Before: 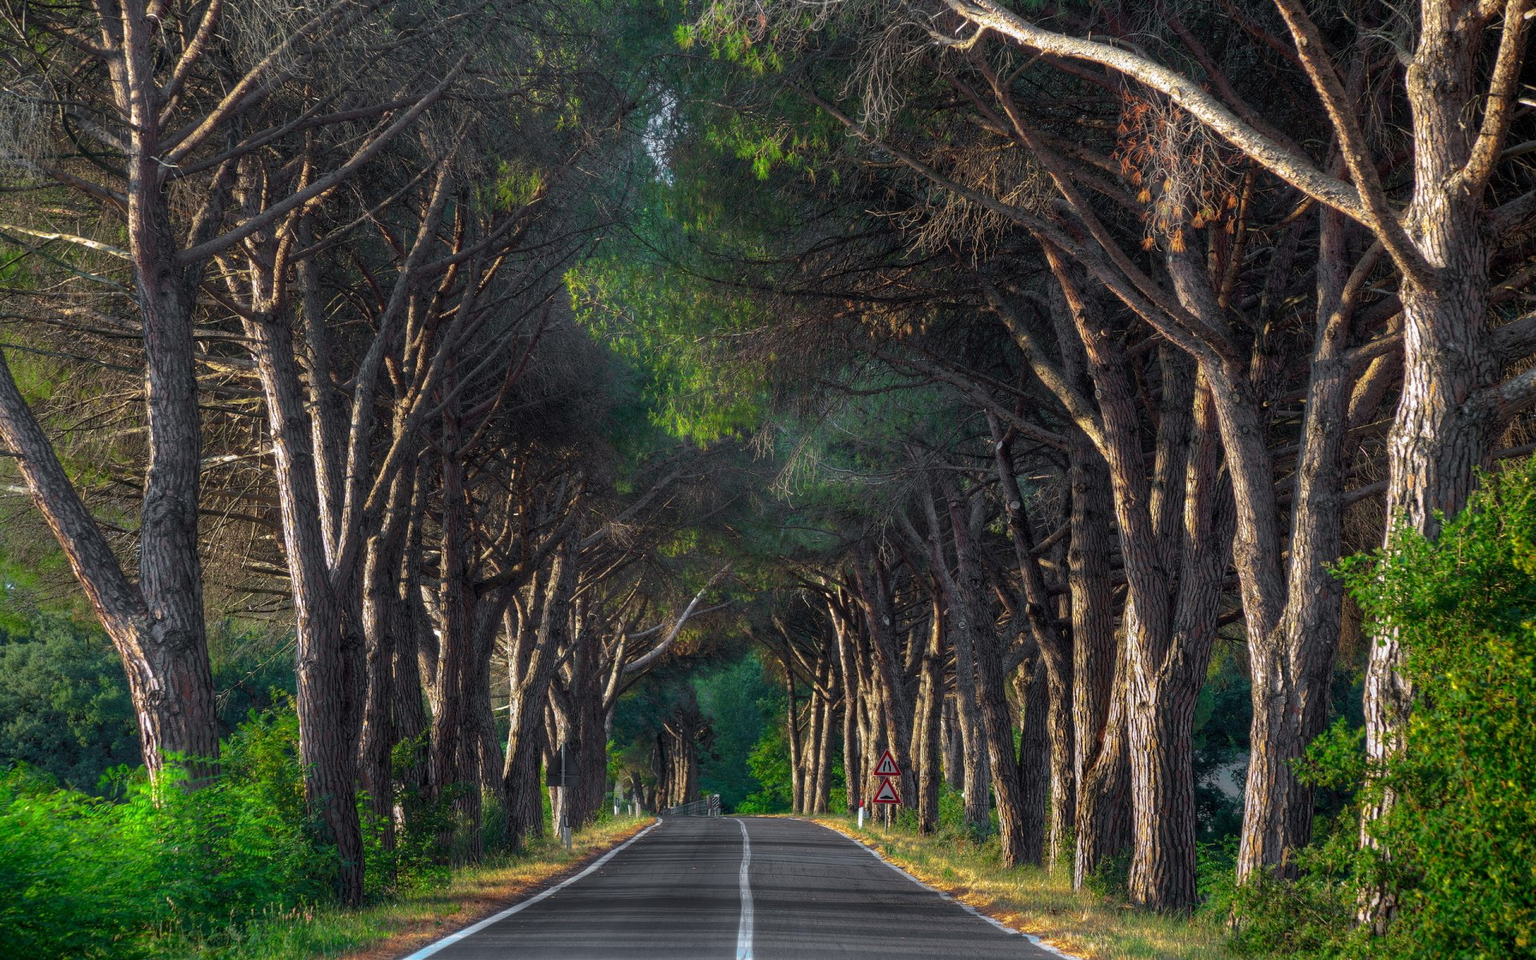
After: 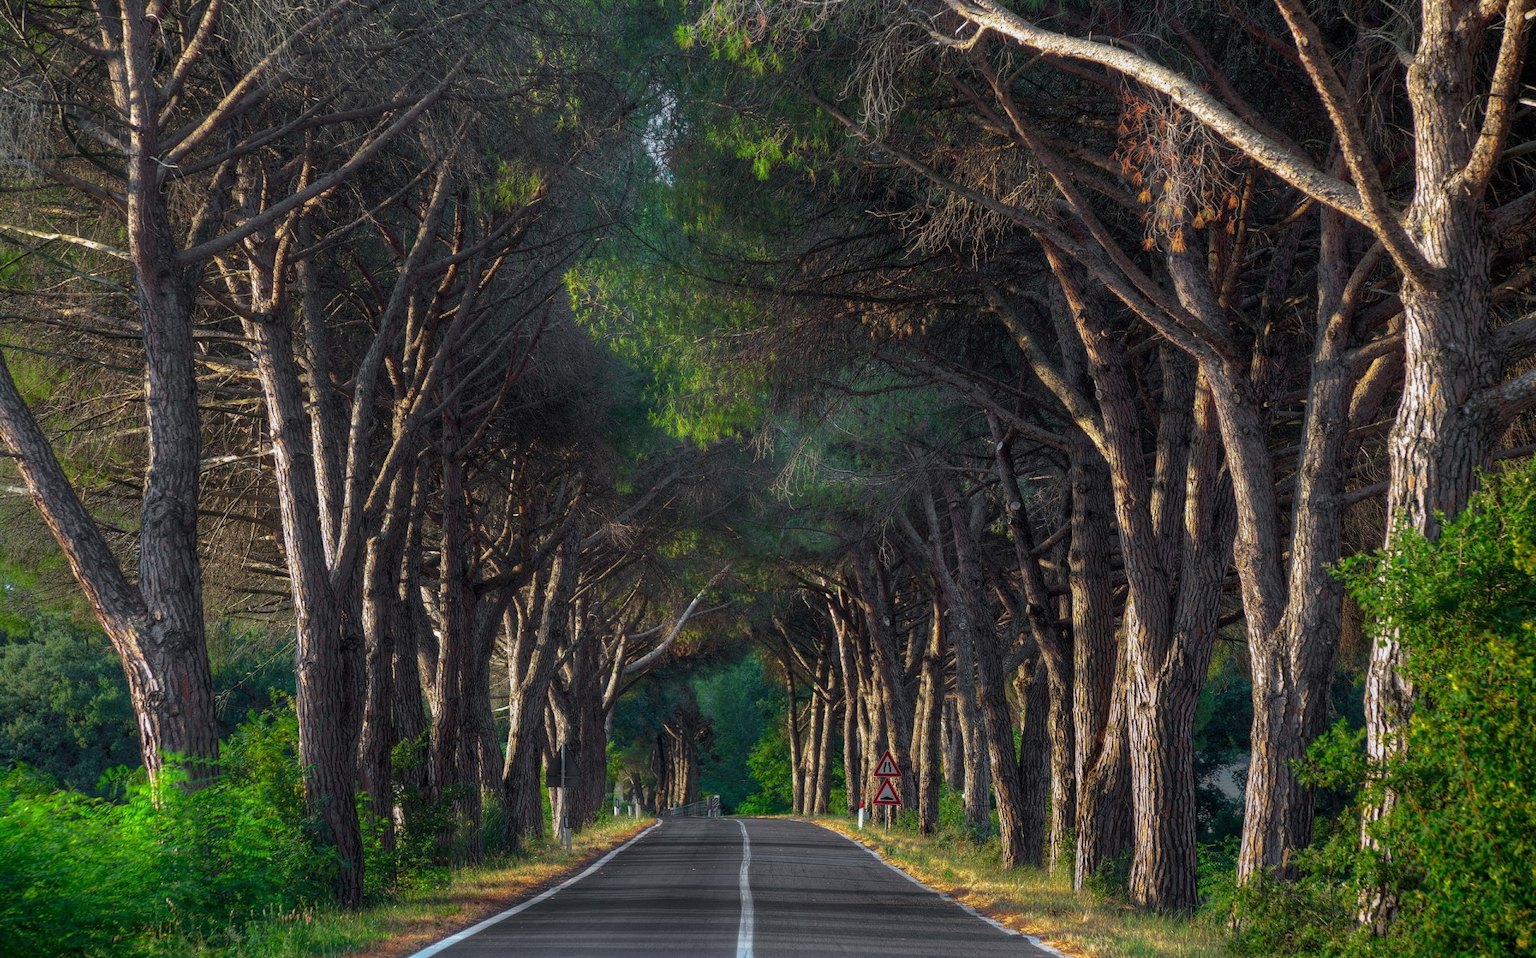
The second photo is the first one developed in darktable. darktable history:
exposure: exposure -0.151 EV, compensate highlight preservation false
crop: left 0.084%
